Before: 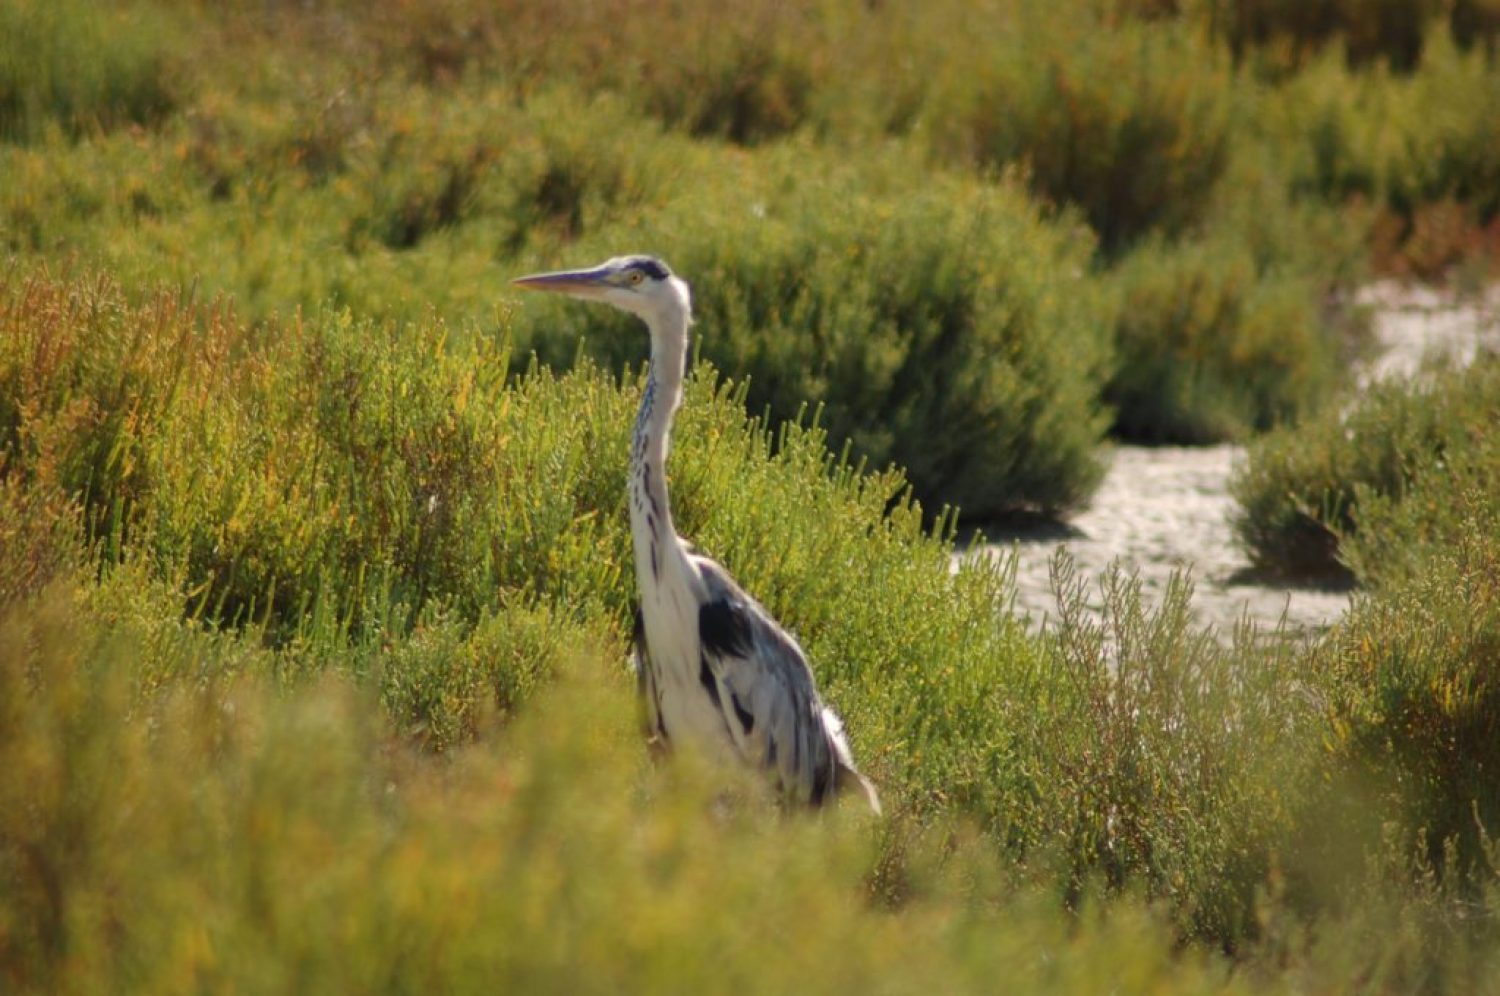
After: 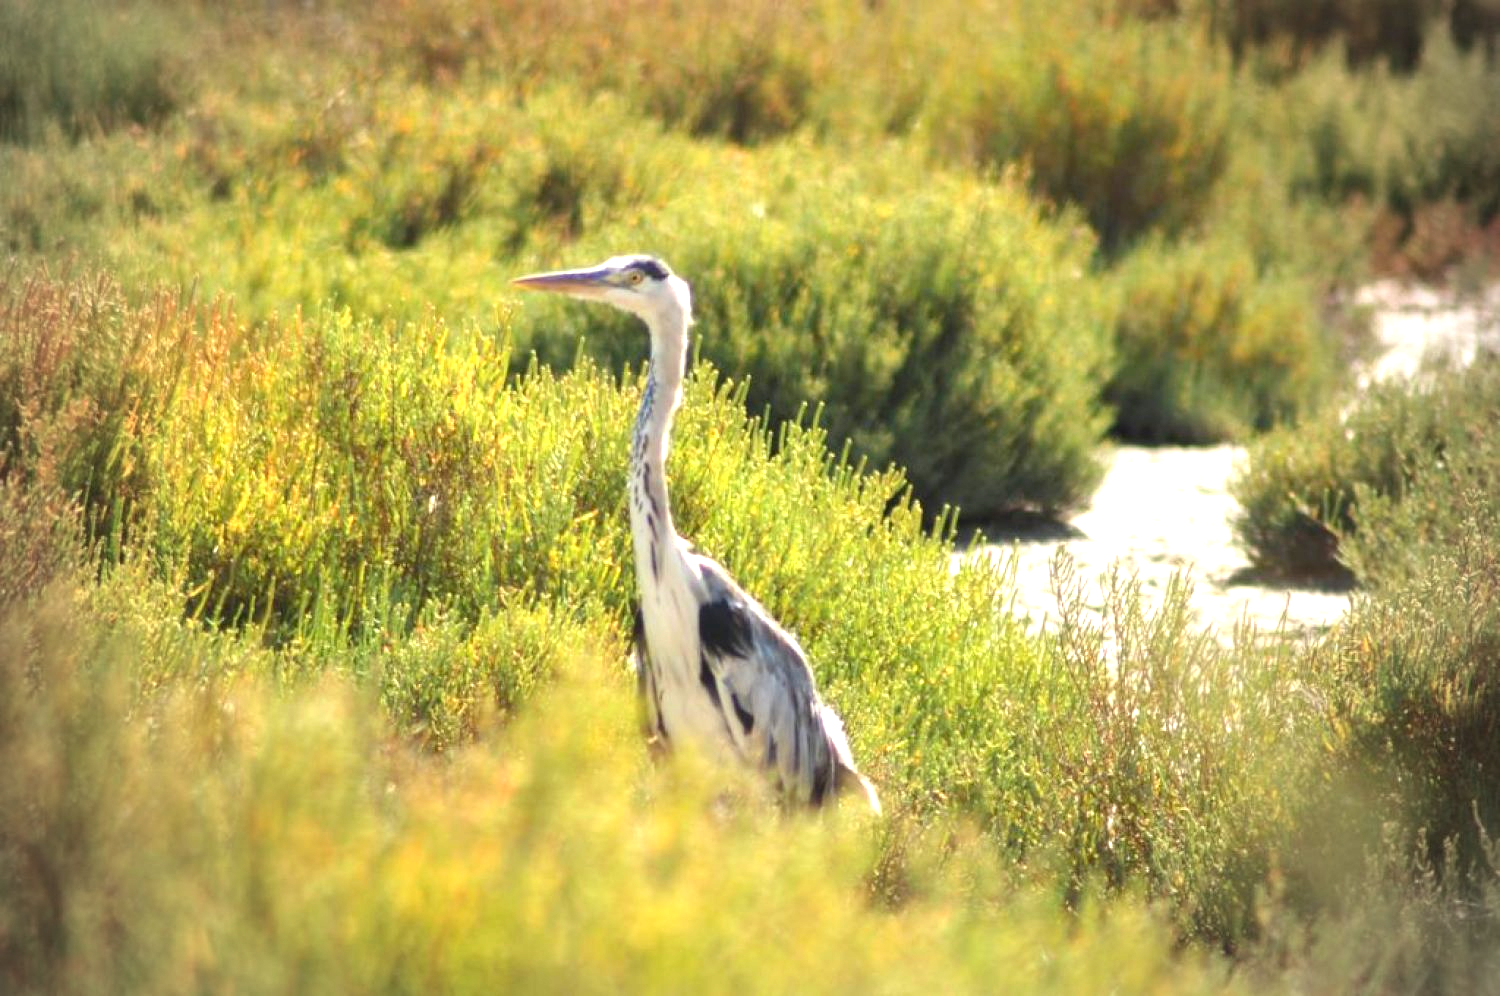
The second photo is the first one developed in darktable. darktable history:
exposure: black level correction 0, exposure 1.45 EV, compensate exposure bias true, compensate highlight preservation false
vignetting: fall-off start 71.74%
